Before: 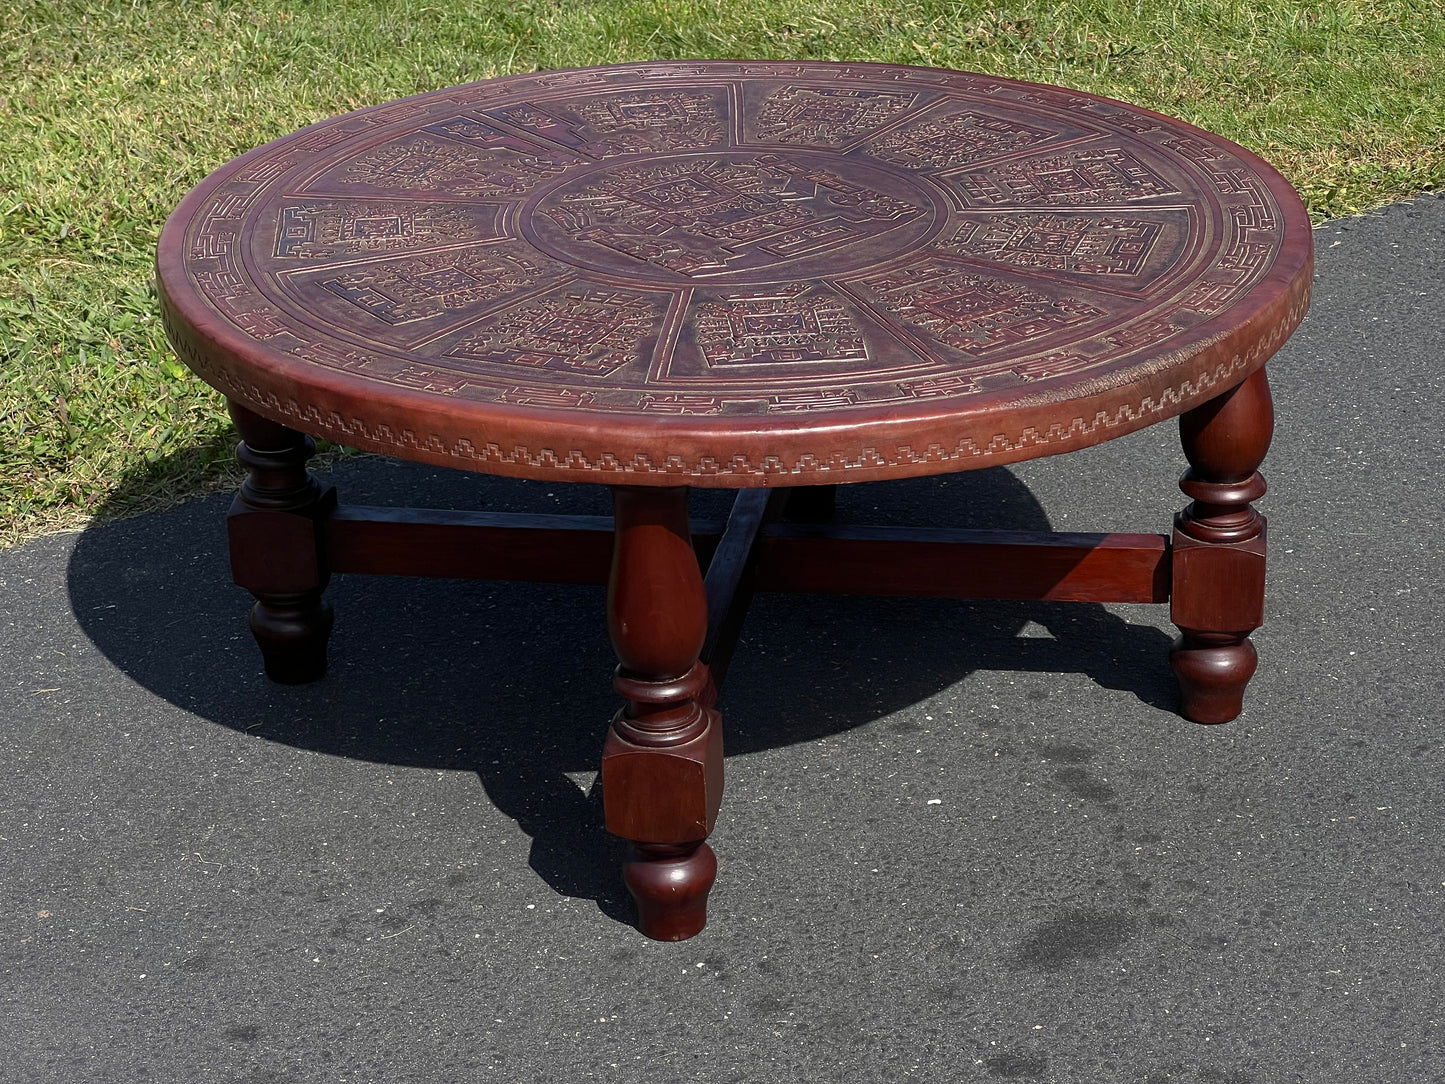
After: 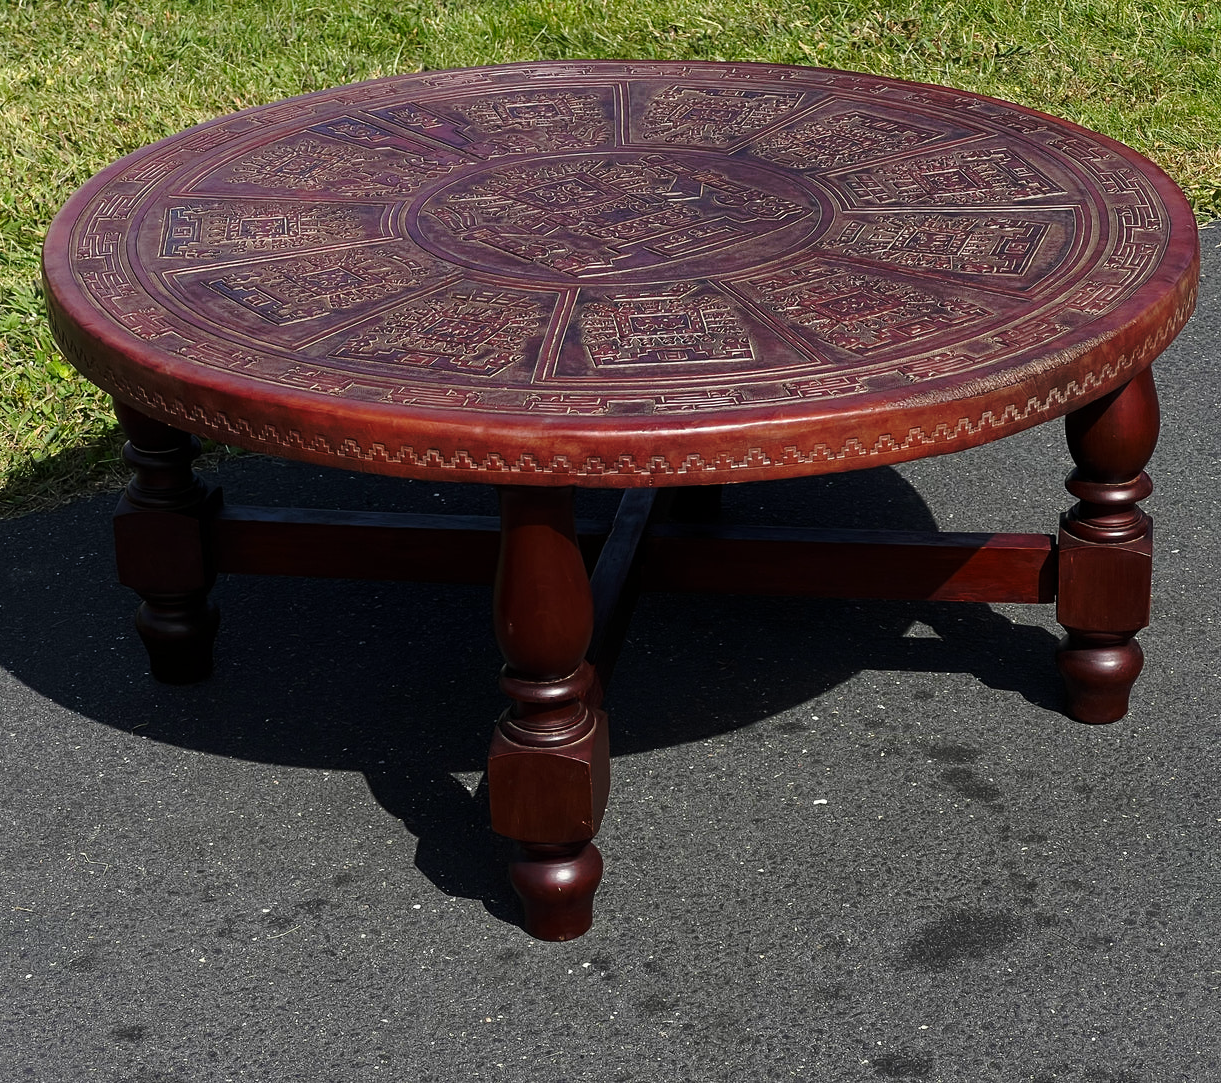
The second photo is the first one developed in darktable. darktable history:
color correction: highlights a* -0.259, highlights b* -0.08
base curve: curves: ch0 [(0, 0) (0.073, 0.04) (0.157, 0.139) (0.492, 0.492) (0.758, 0.758) (1, 1)], preserve colors none
crop: left 7.957%, right 7.518%
